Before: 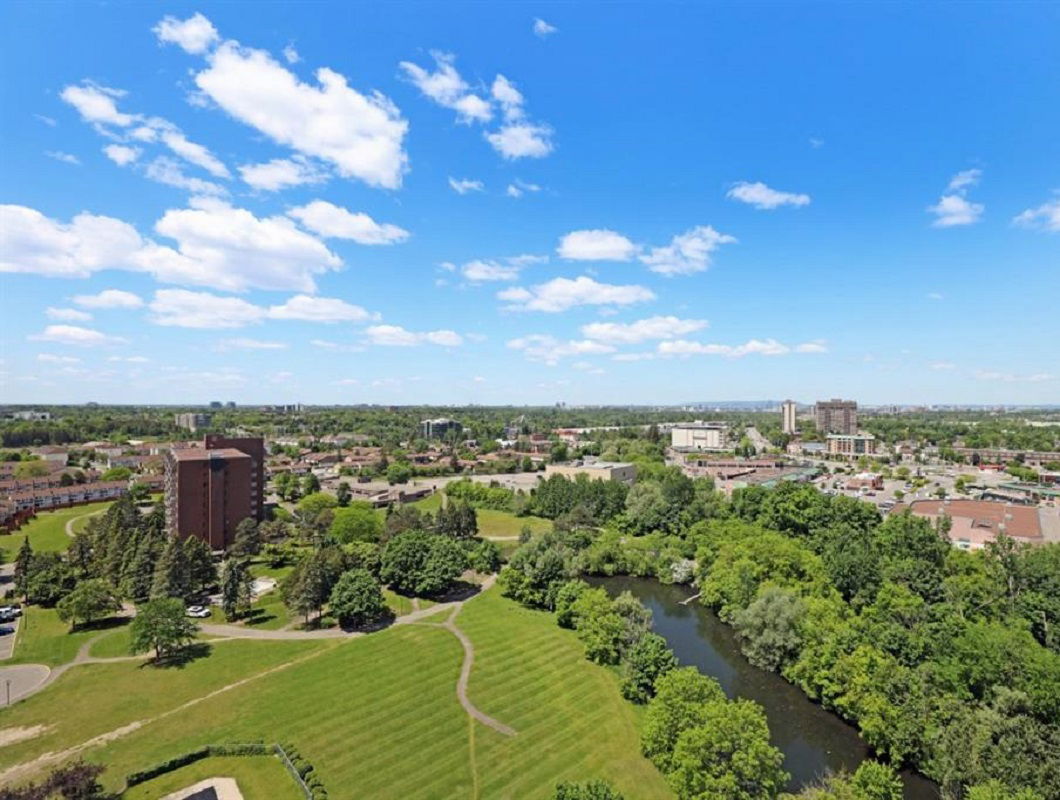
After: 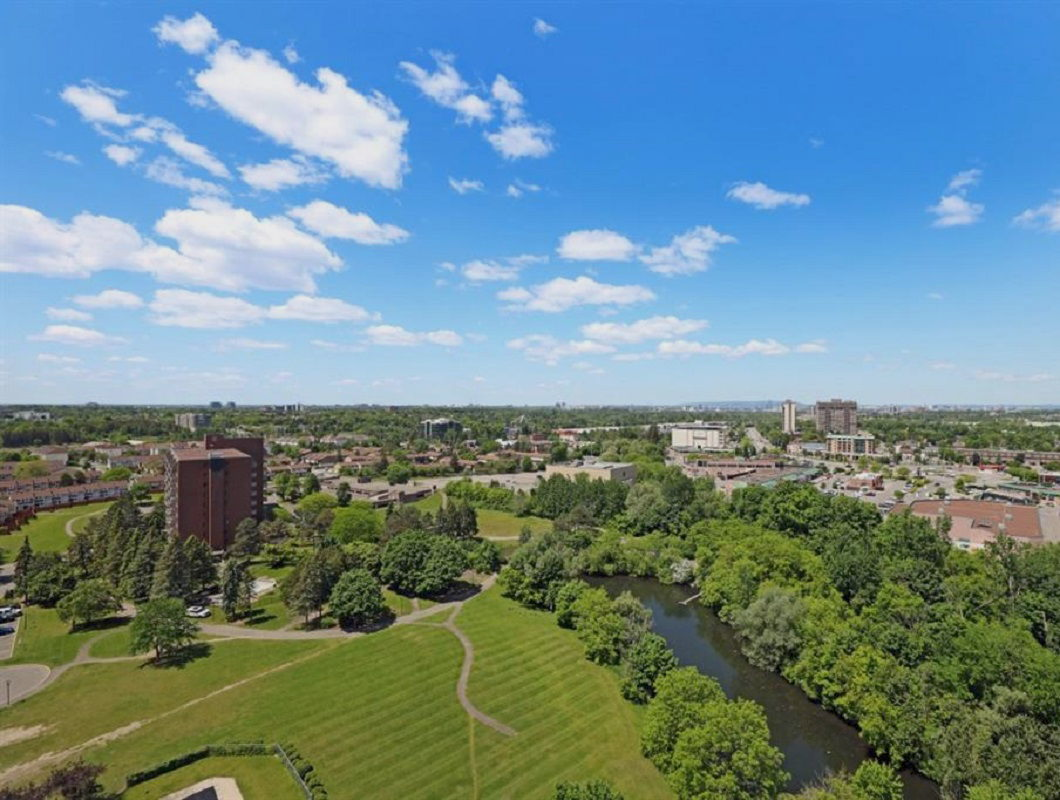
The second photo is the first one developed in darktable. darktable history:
tone equalizer: -8 EV 0.221 EV, -7 EV 0.394 EV, -6 EV 0.424 EV, -5 EV 0.254 EV, -3 EV -0.251 EV, -2 EV -0.41 EV, -1 EV -0.401 EV, +0 EV -0.261 EV
